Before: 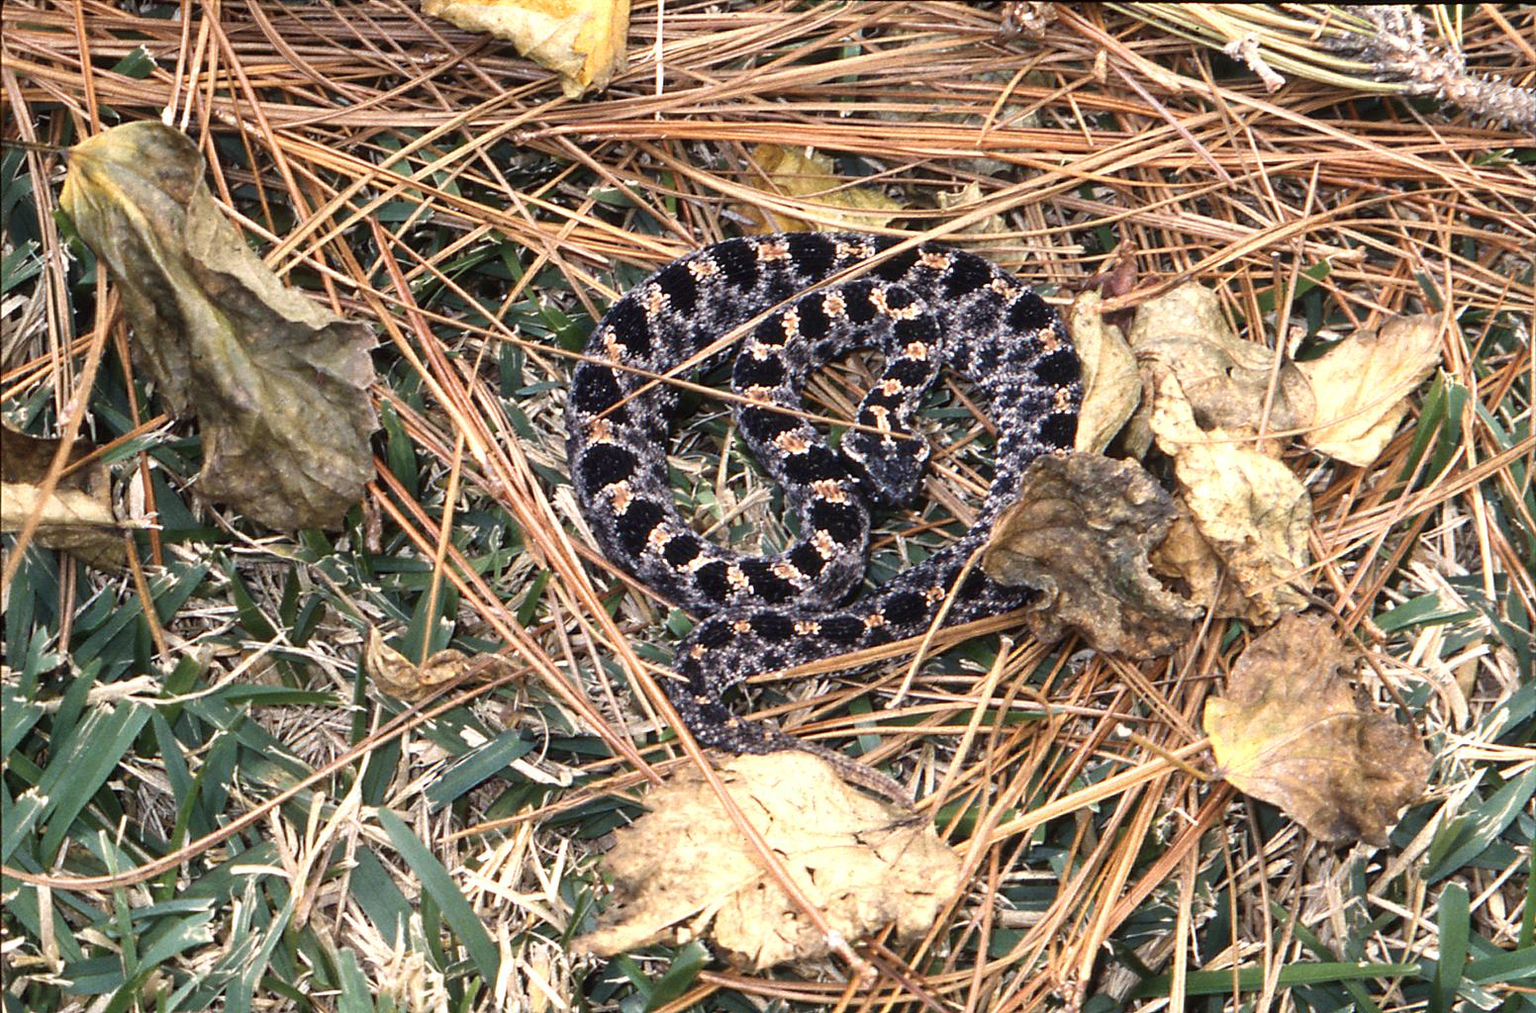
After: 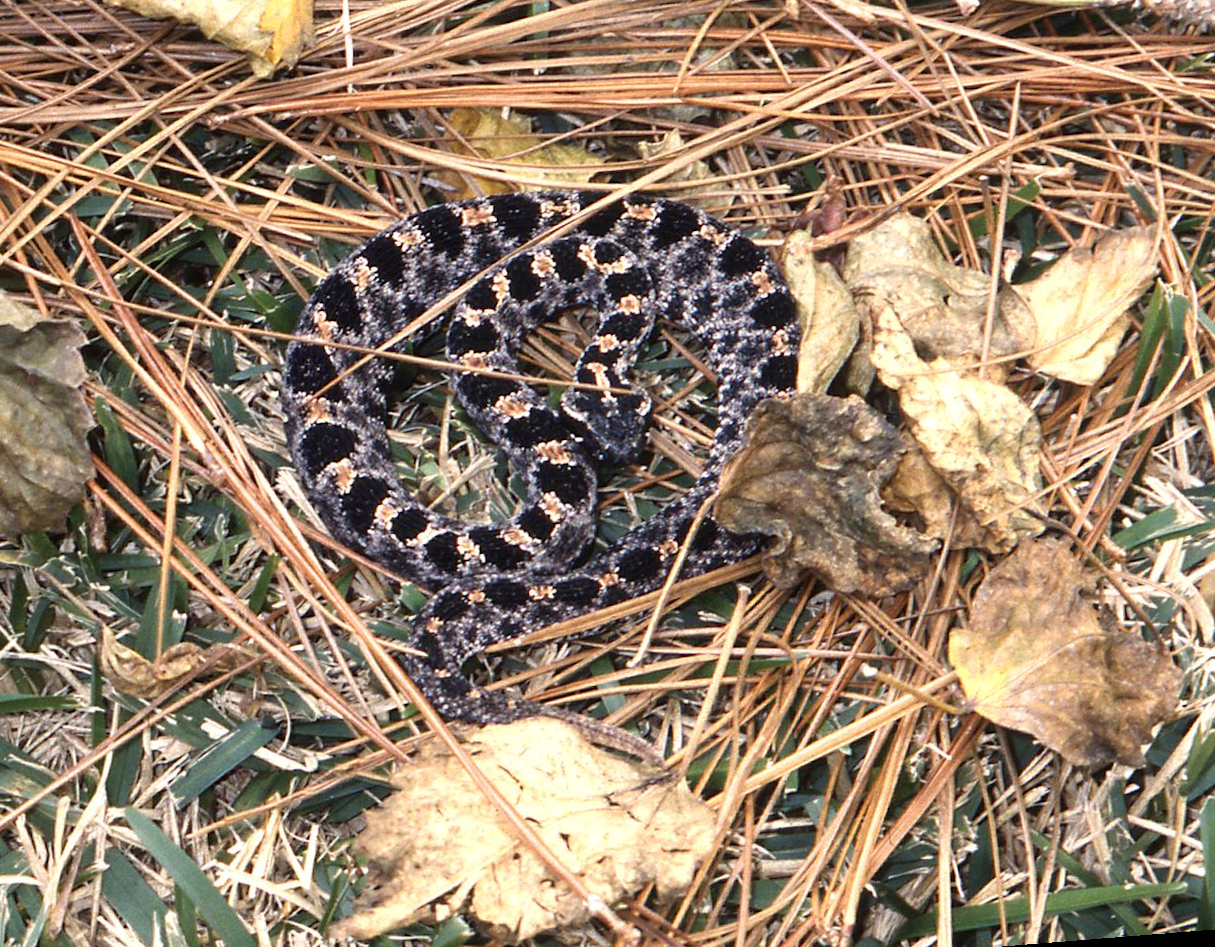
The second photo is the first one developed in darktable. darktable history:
rotate and perspective: rotation -4.57°, crop left 0.054, crop right 0.944, crop top 0.087, crop bottom 0.914
exposure: exposure 0.014 EV, compensate highlight preservation false
crop: left 16.145%
